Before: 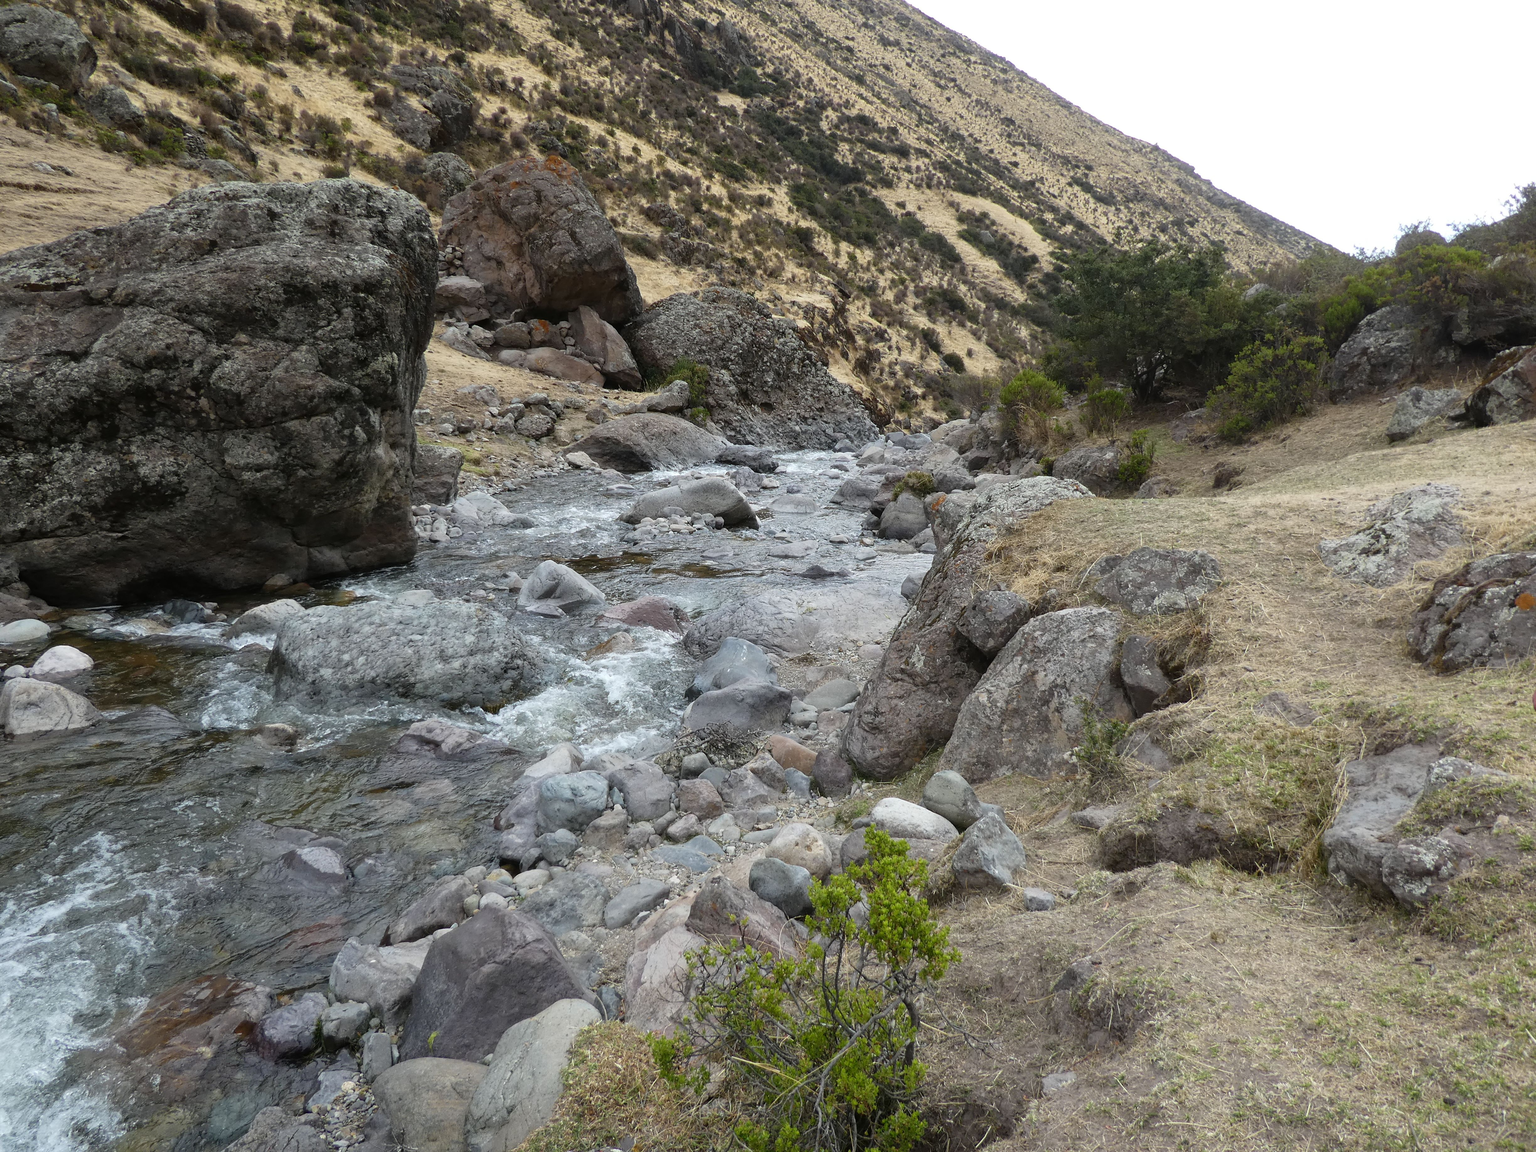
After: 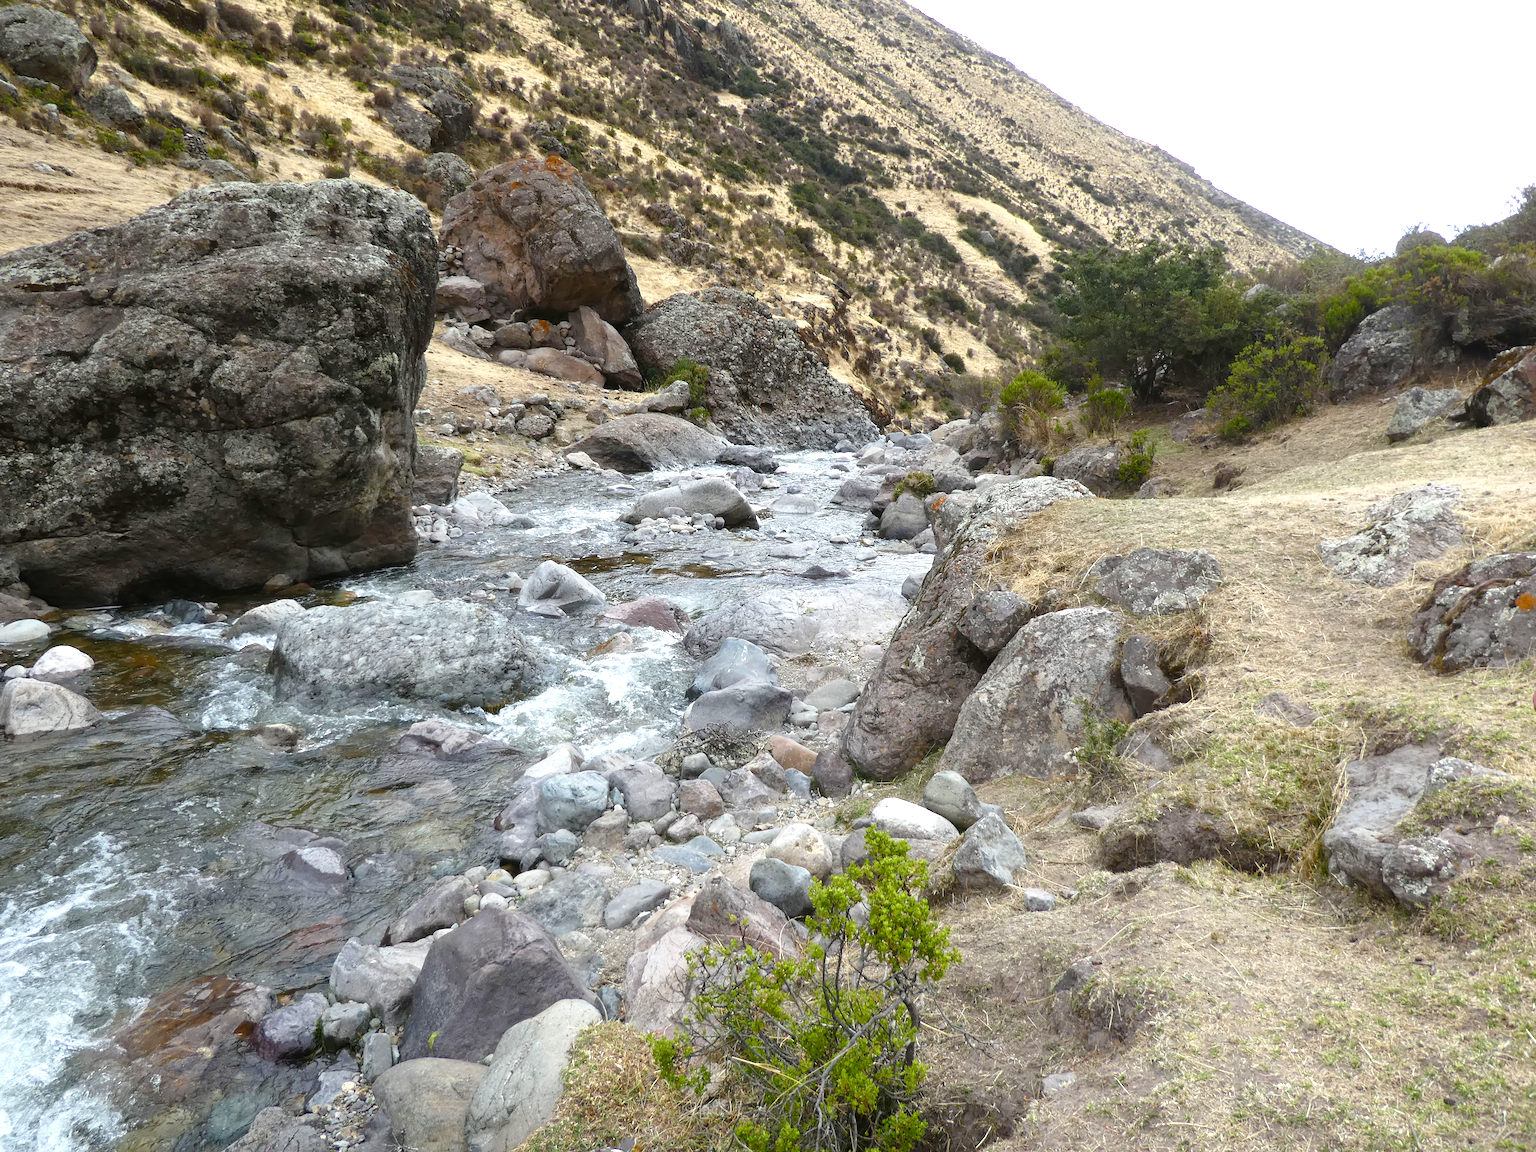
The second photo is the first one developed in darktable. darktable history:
exposure: exposure 0.722 EV, compensate highlight preservation false
color balance rgb: perceptual saturation grading › global saturation 20%, perceptual saturation grading › highlights -25%, perceptual saturation grading › shadows 25%
